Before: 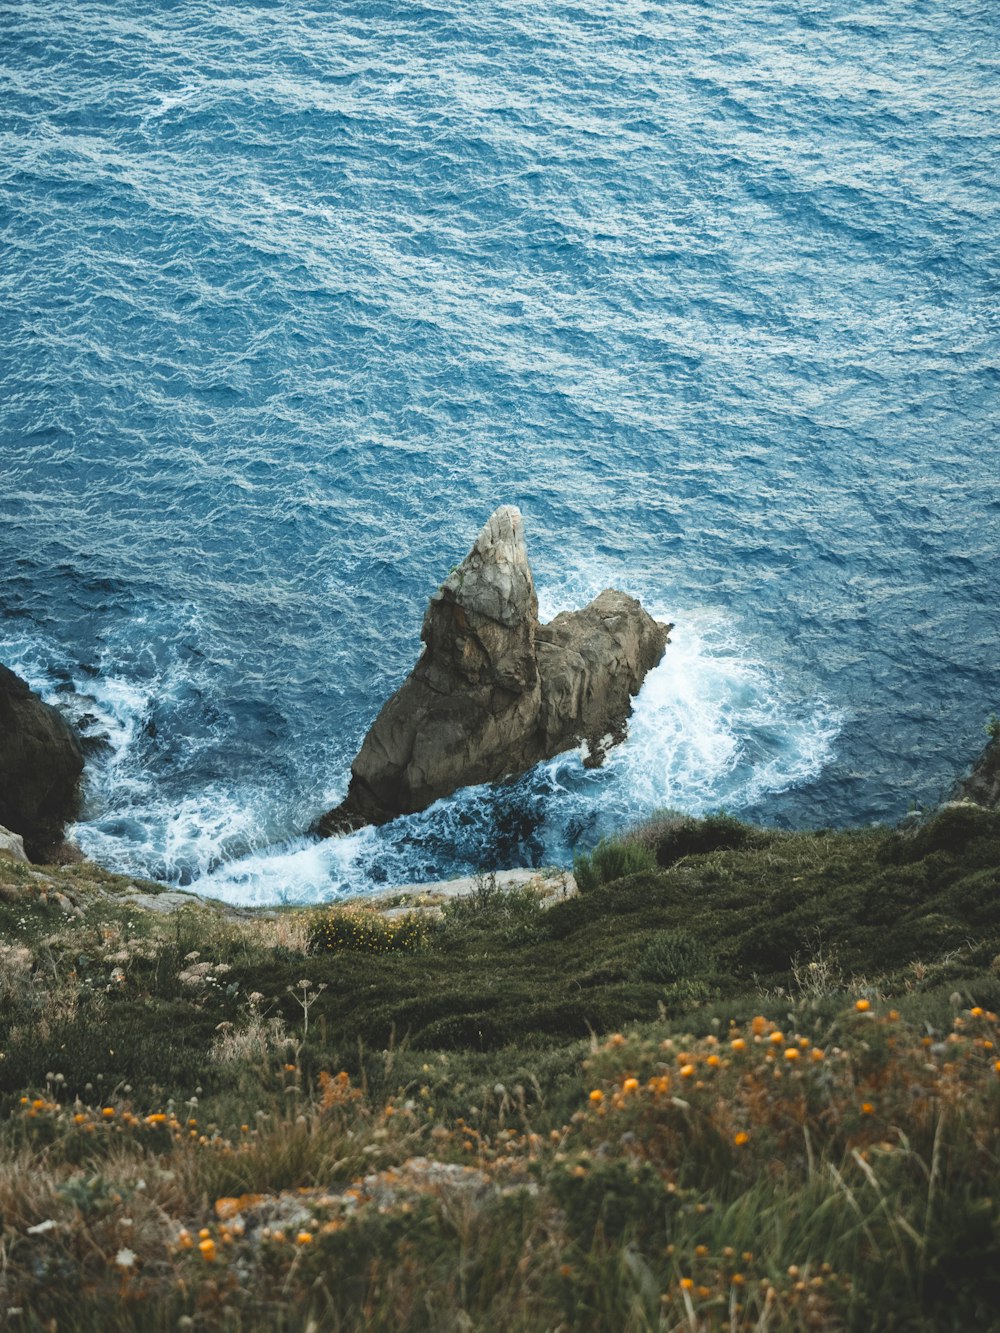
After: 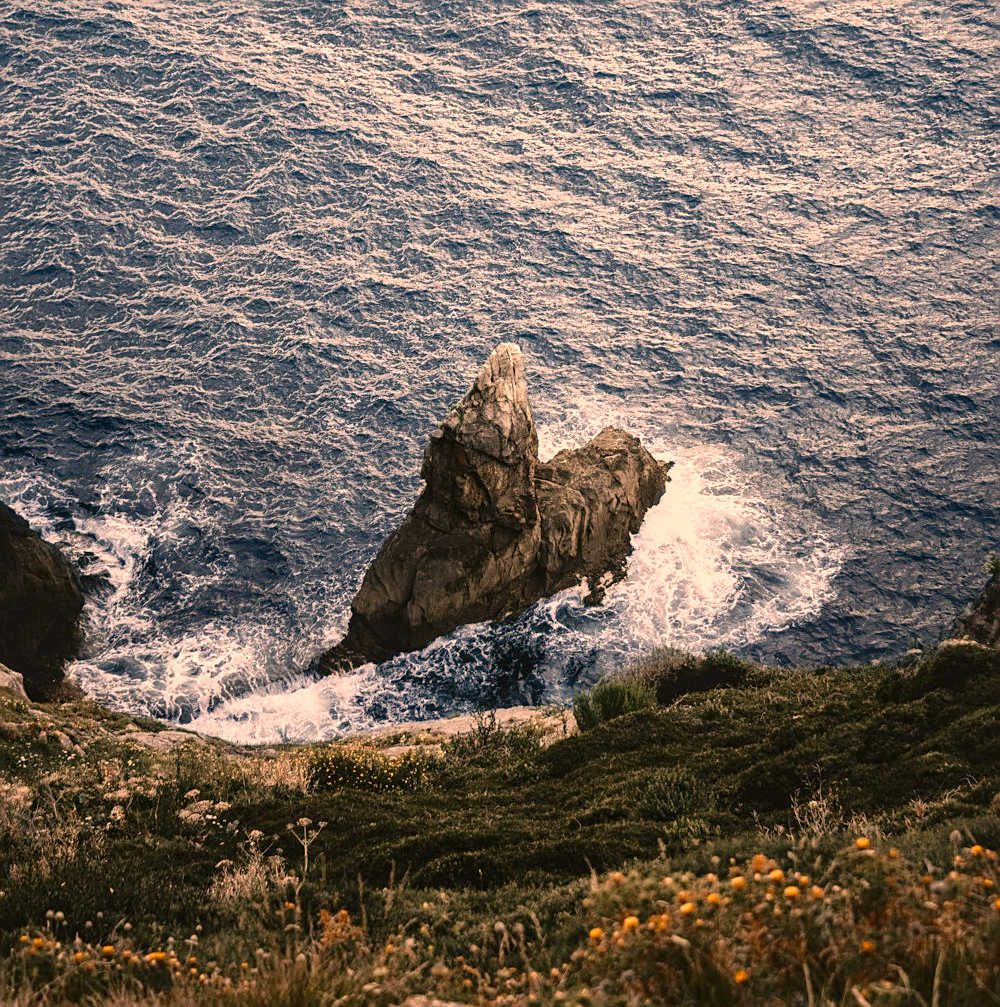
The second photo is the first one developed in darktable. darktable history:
contrast brightness saturation: contrast 0.194, brightness -0.233, saturation 0.116
shadows and highlights: on, module defaults
crop and rotate: top 12.202%, bottom 12.202%
sharpen: on, module defaults
exposure: exposure 0.127 EV, compensate highlight preservation false
color correction: highlights a* 39.33, highlights b* 39.71, saturation 0.69
local contrast: on, module defaults
